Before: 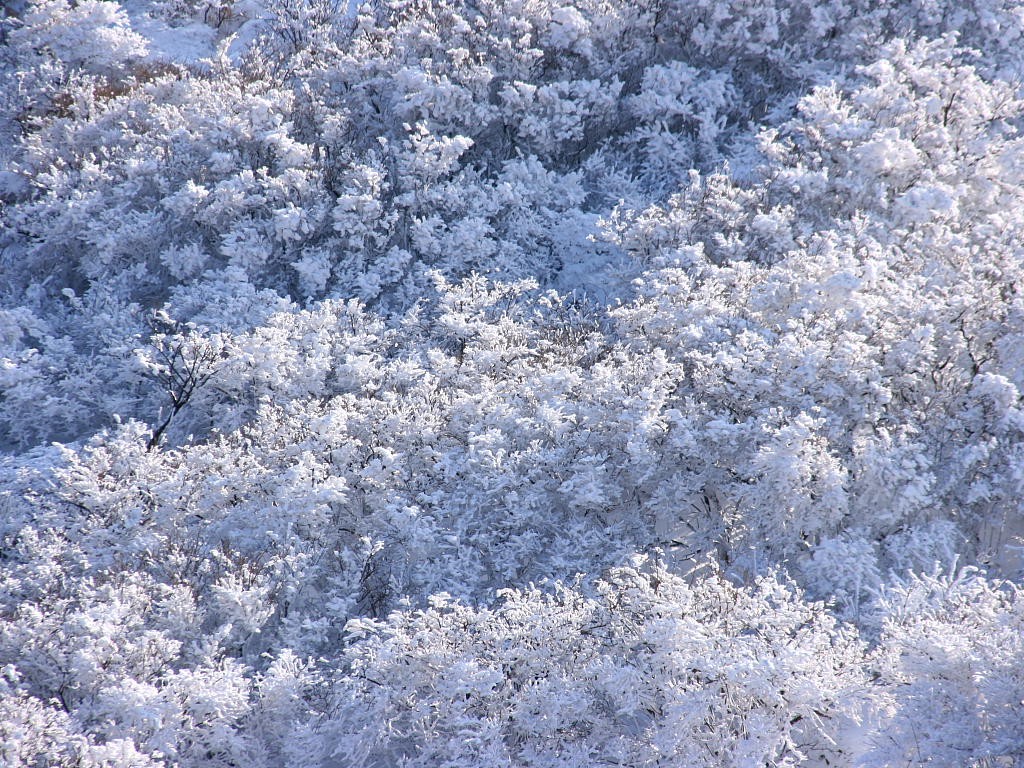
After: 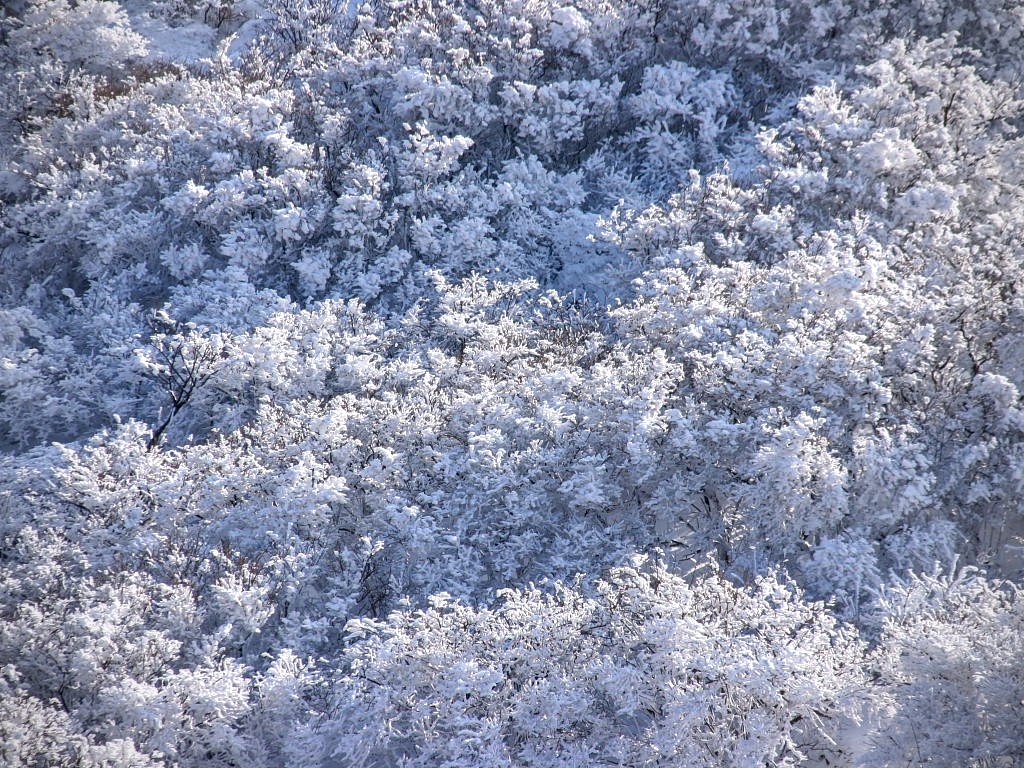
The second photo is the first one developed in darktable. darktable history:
vignetting: fall-off start 74.38%, fall-off radius 66.32%
shadows and highlights: radius 106.51, shadows 23.82, highlights -58.97, shadows color adjustment 99.14%, highlights color adjustment 0.115%, low approximation 0.01, soften with gaussian
local contrast: on, module defaults
